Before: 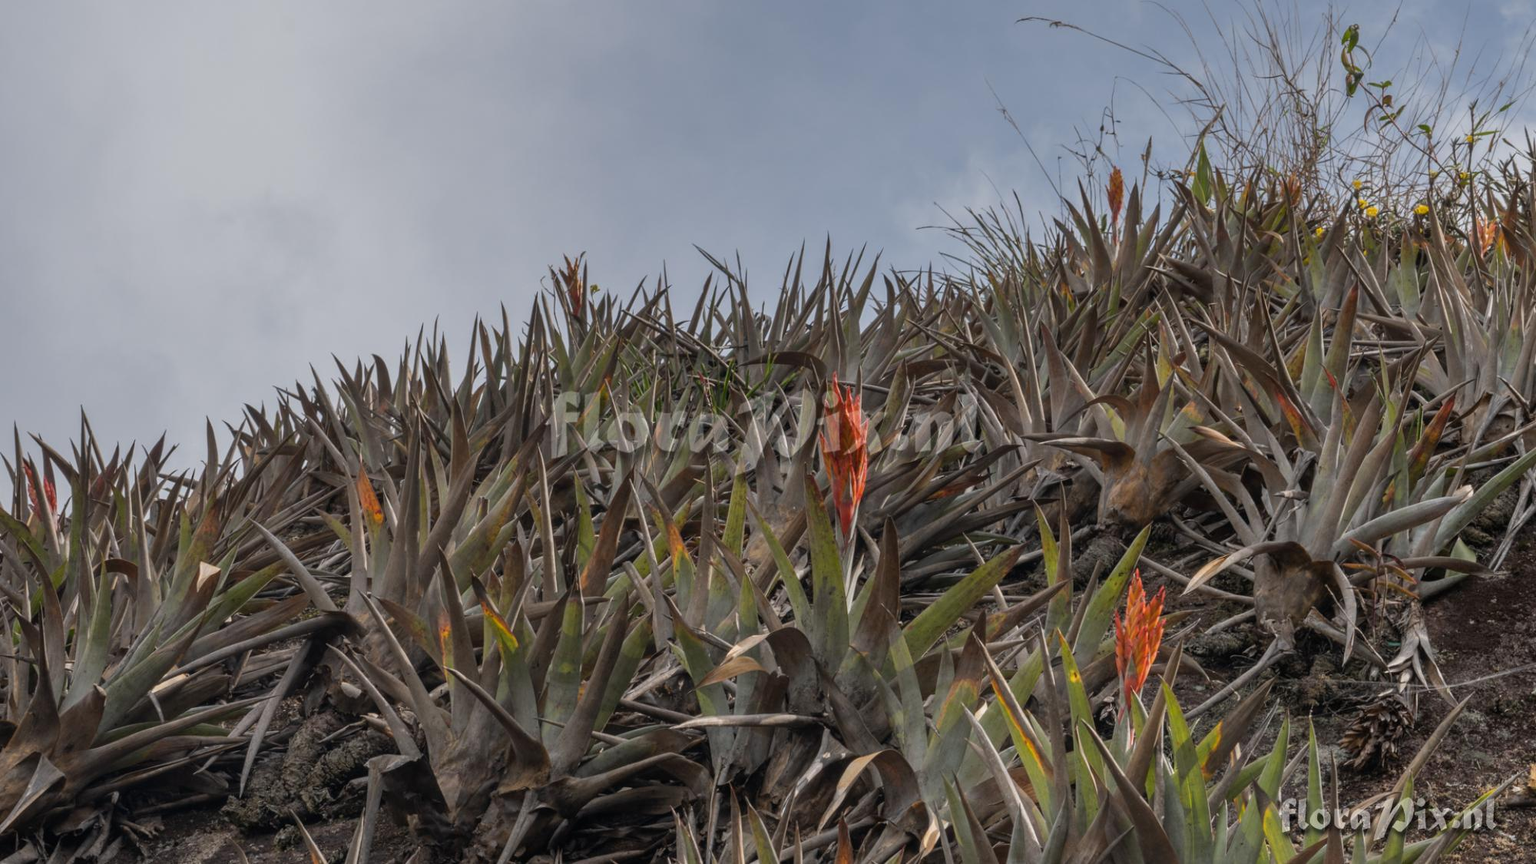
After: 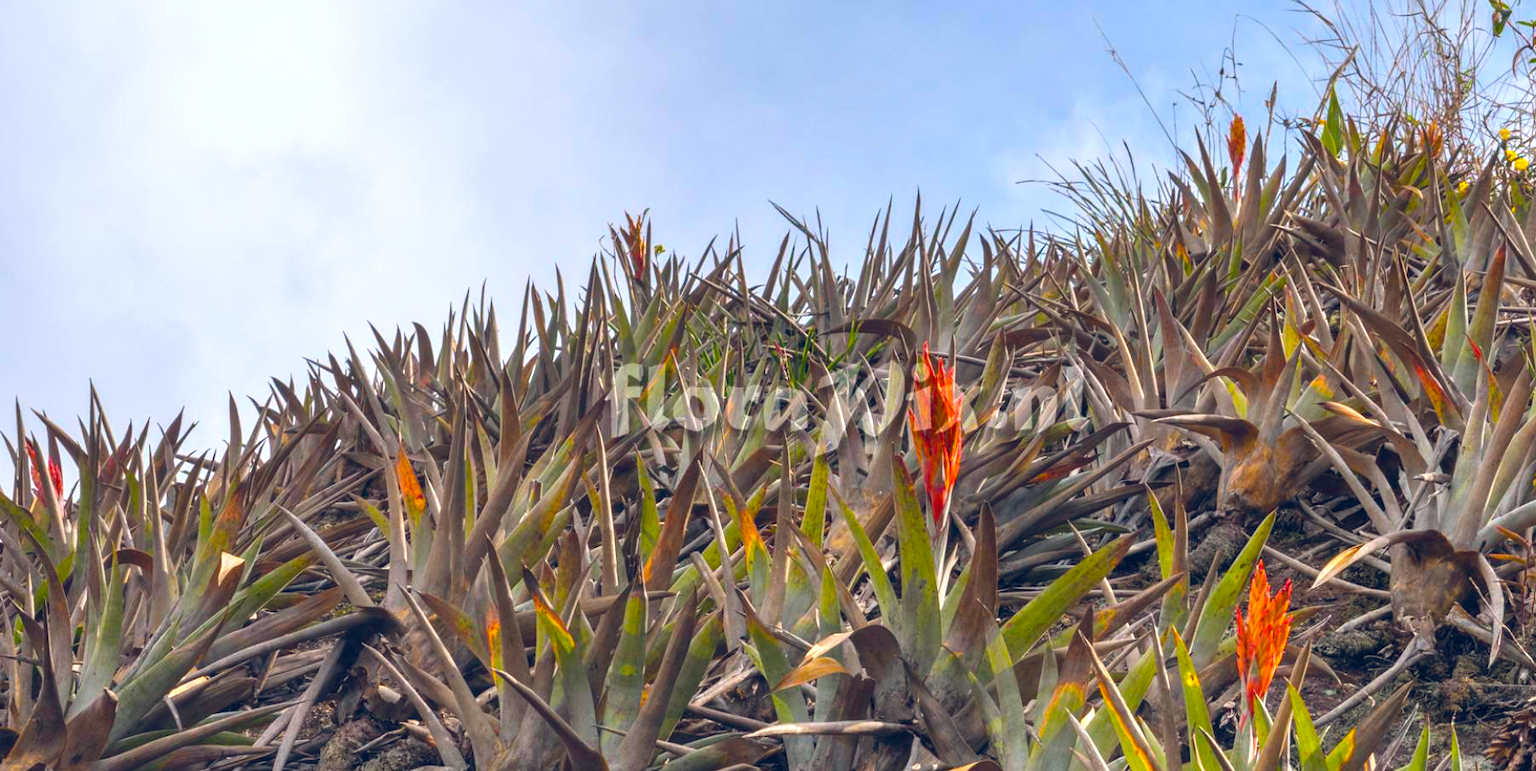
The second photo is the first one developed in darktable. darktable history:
color balance rgb: shadows lift › hue 84.72°, global offset › luminance 0.393%, global offset › chroma 0.202%, global offset › hue 255.64°, linear chroma grading › global chroma 25.178%, perceptual saturation grading › global saturation 30.754%, global vibrance 30.268%
crop: top 7.439%, right 9.783%, bottom 11.972%
exposure: black level correction 0.001, exposure 0.964 EV, compensate highlight preservation false
